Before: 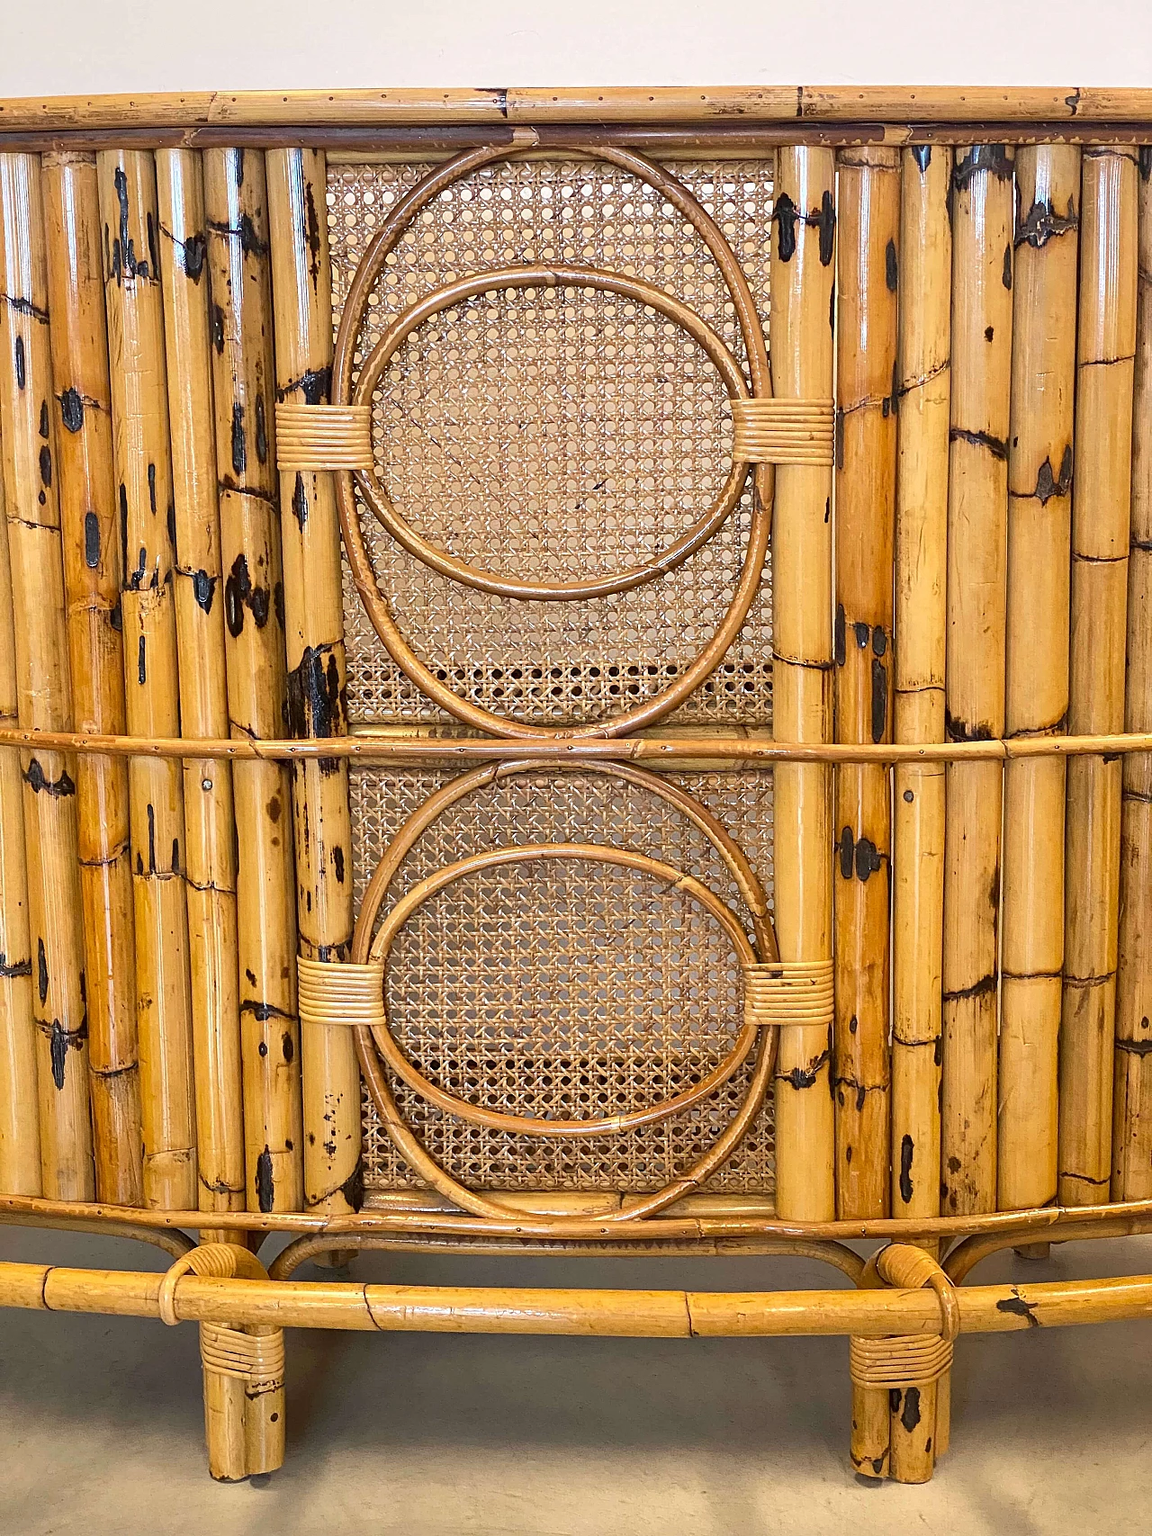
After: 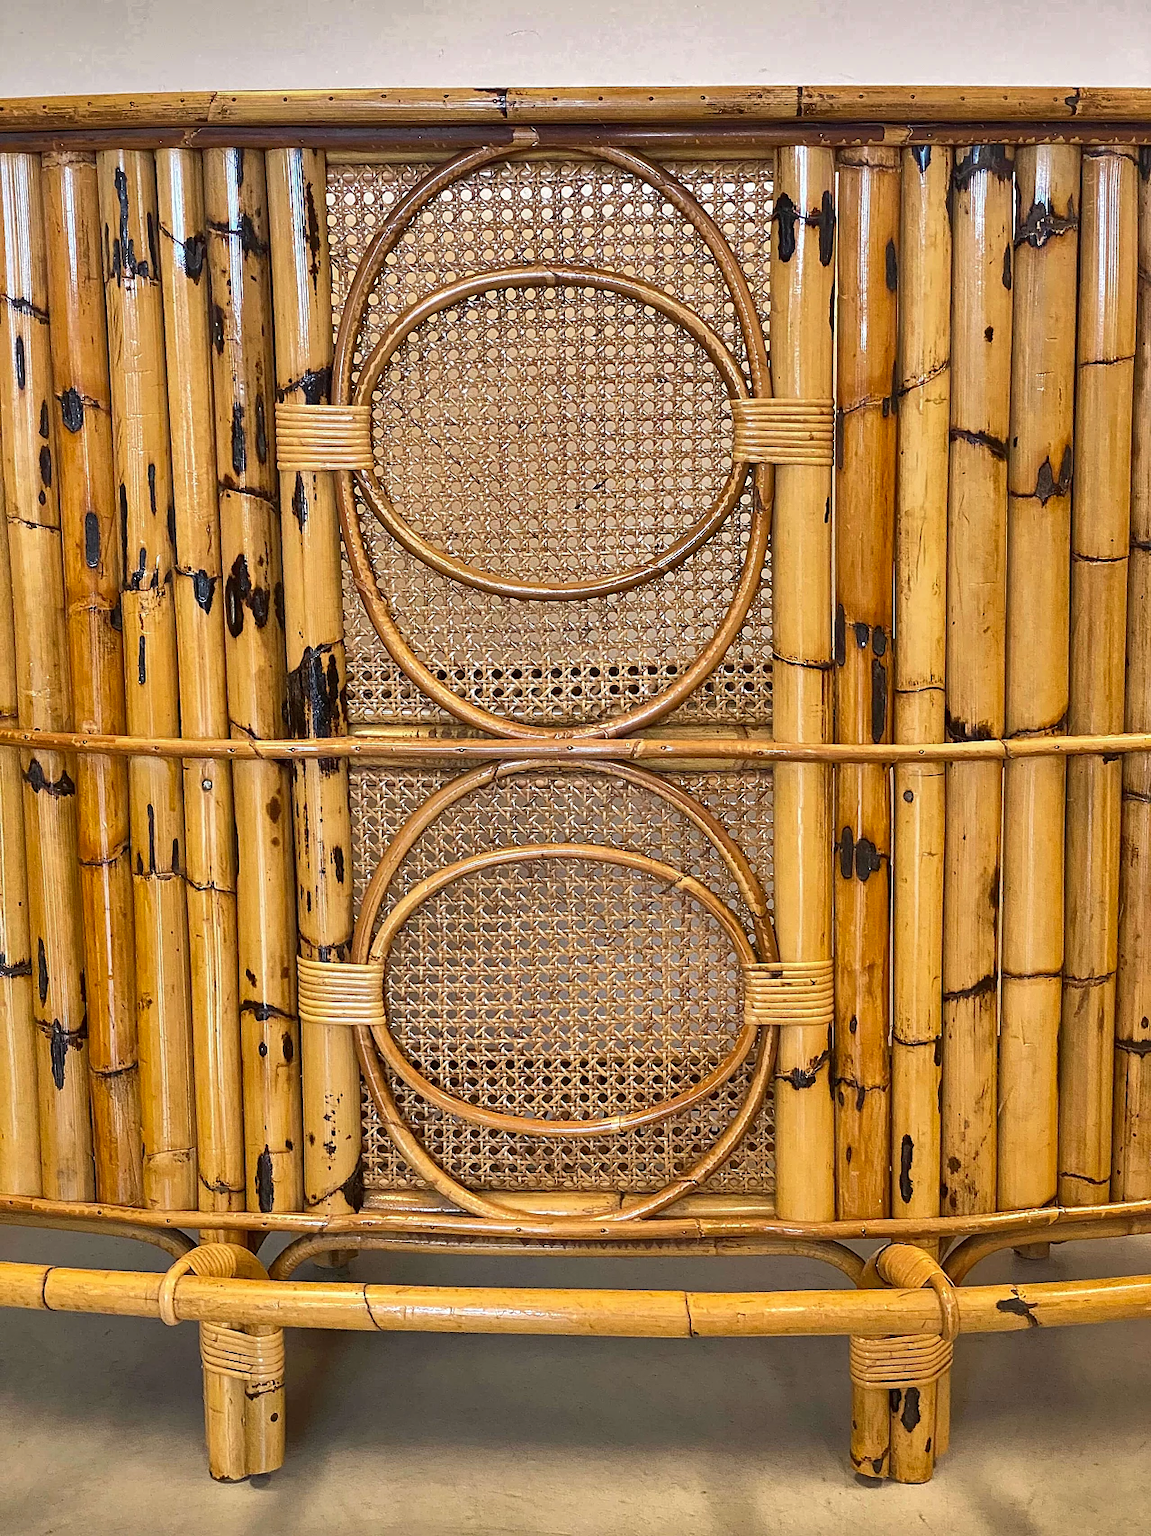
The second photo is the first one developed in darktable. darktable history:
shadows and highlights: shadows 20.94, highlights -81.62, soften with gaussian
